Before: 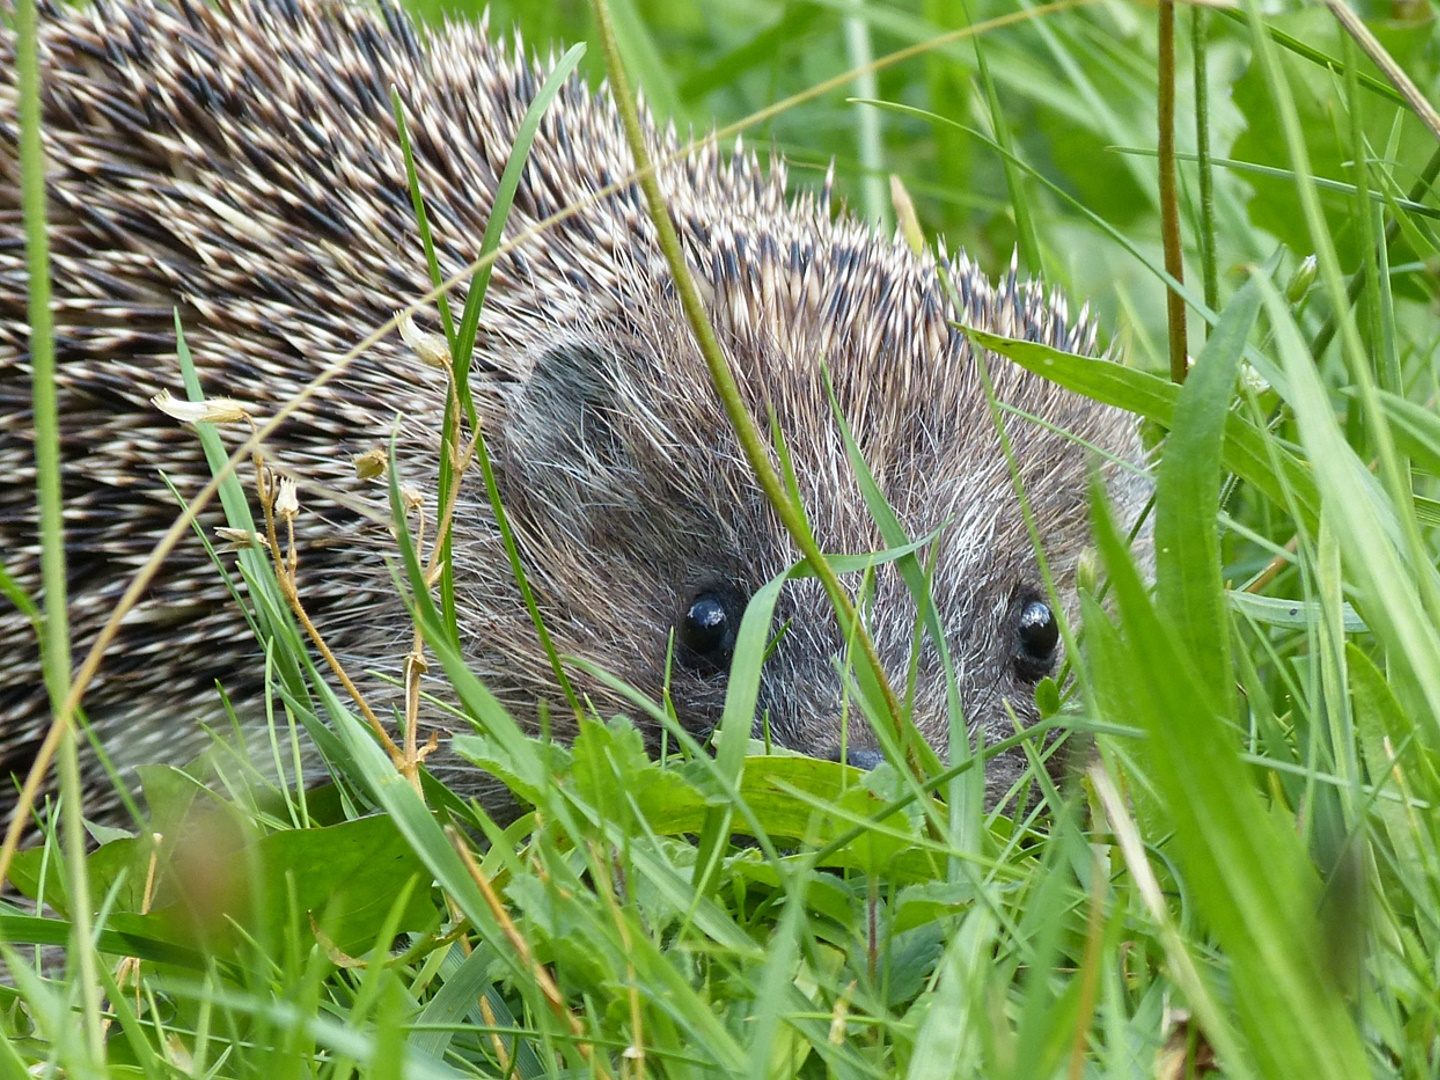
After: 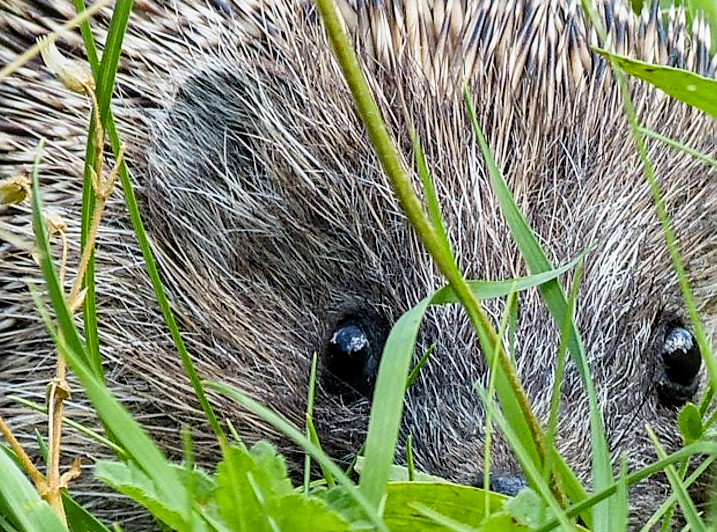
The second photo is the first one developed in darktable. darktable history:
sharpen: on, module defaults
haze removal: strength 0.277, distance 0.254, adaptive false
crop: left 24.826%, top 25.439%, right 25.367%, bottom 25.275%
local contrast: on, module defaults
contrast brightness saturation: contrast 0.084, saturation 0.016
exposure: exposure 0.232 EV, compensate highlight preservation false
filmic rgb: middle gray luminance 9.45%, black relative exposure -10.66 EV, white relative exposure 3.43 EV, threshold 5.97 EV, target black luminance 0%, hardness 5.94, latitude 59.54%, contrast 1.09, highlights saturation mix 4.29%, shadows ↔ highlights balance 29.19%, iterations of high-quality reconstruction 0, enable highlight reconstruction true
